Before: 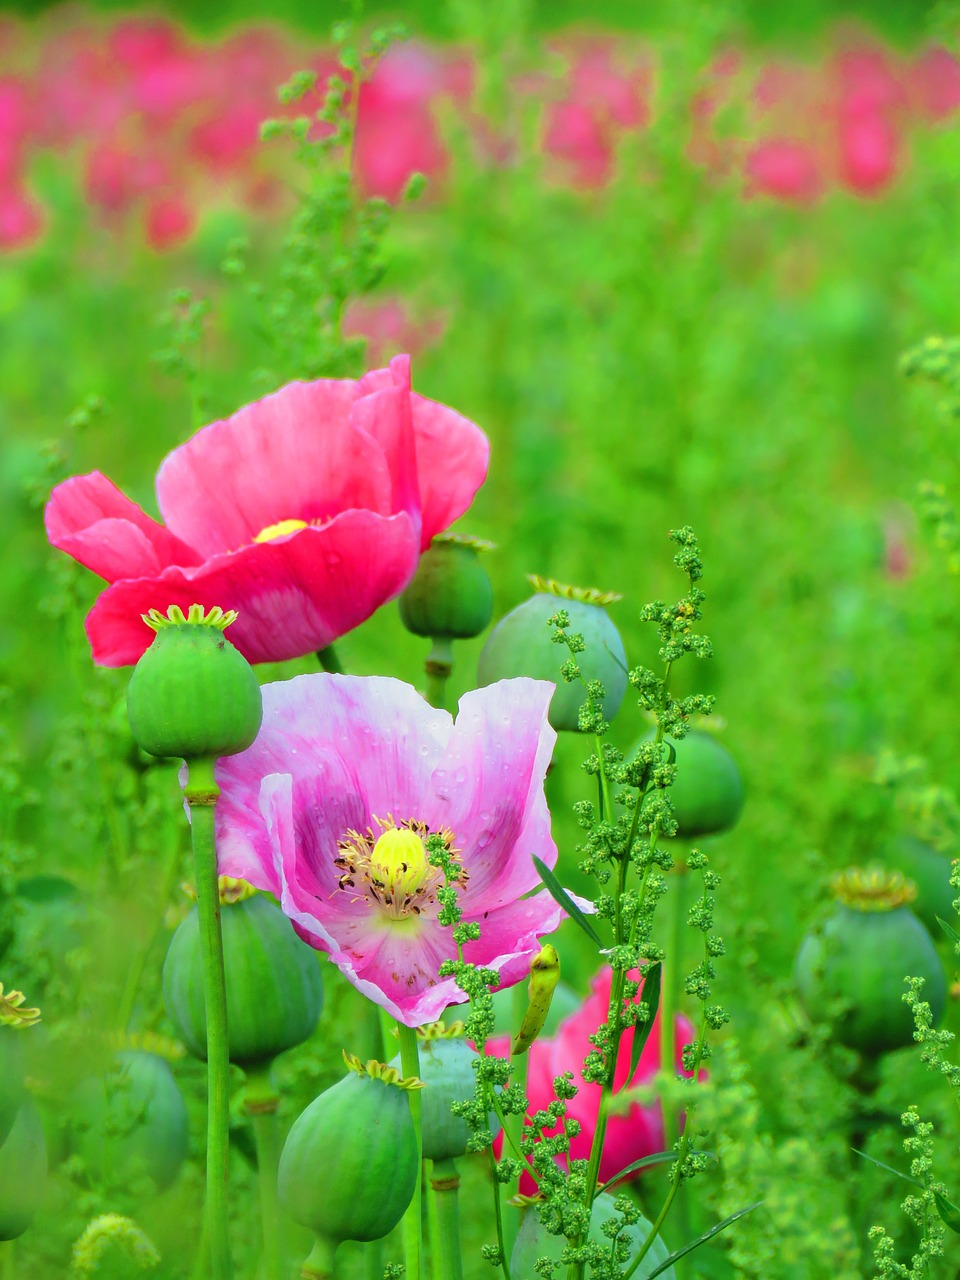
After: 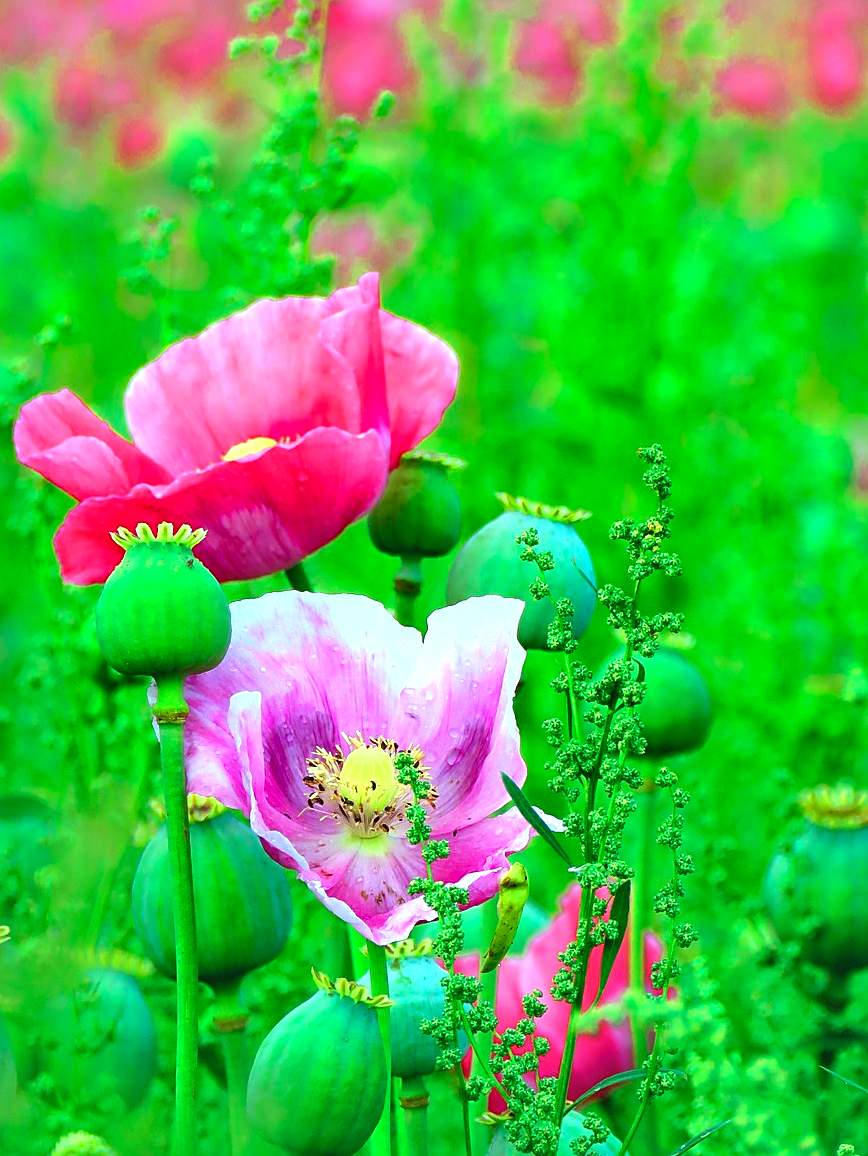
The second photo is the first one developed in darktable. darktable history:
color calibration: illuminant F (fluorescent), F source F9 (Cool White Deluxe 4150 K) – high CRI, x 0.374, y 0.373, temperature 4162.42 K
sharpen: on, module defaults
exposure: black level correction 0, exposure 0.698 EV, compensate highlight preservation false
color correction: highlights a* -8.48, highlights b* 3.42
crop: left 3.245%, top 6.457%, right 6.285%, bottom 3.178%
shadows and highlights: highlights color adjustment 48.98%, soften with gaussian
